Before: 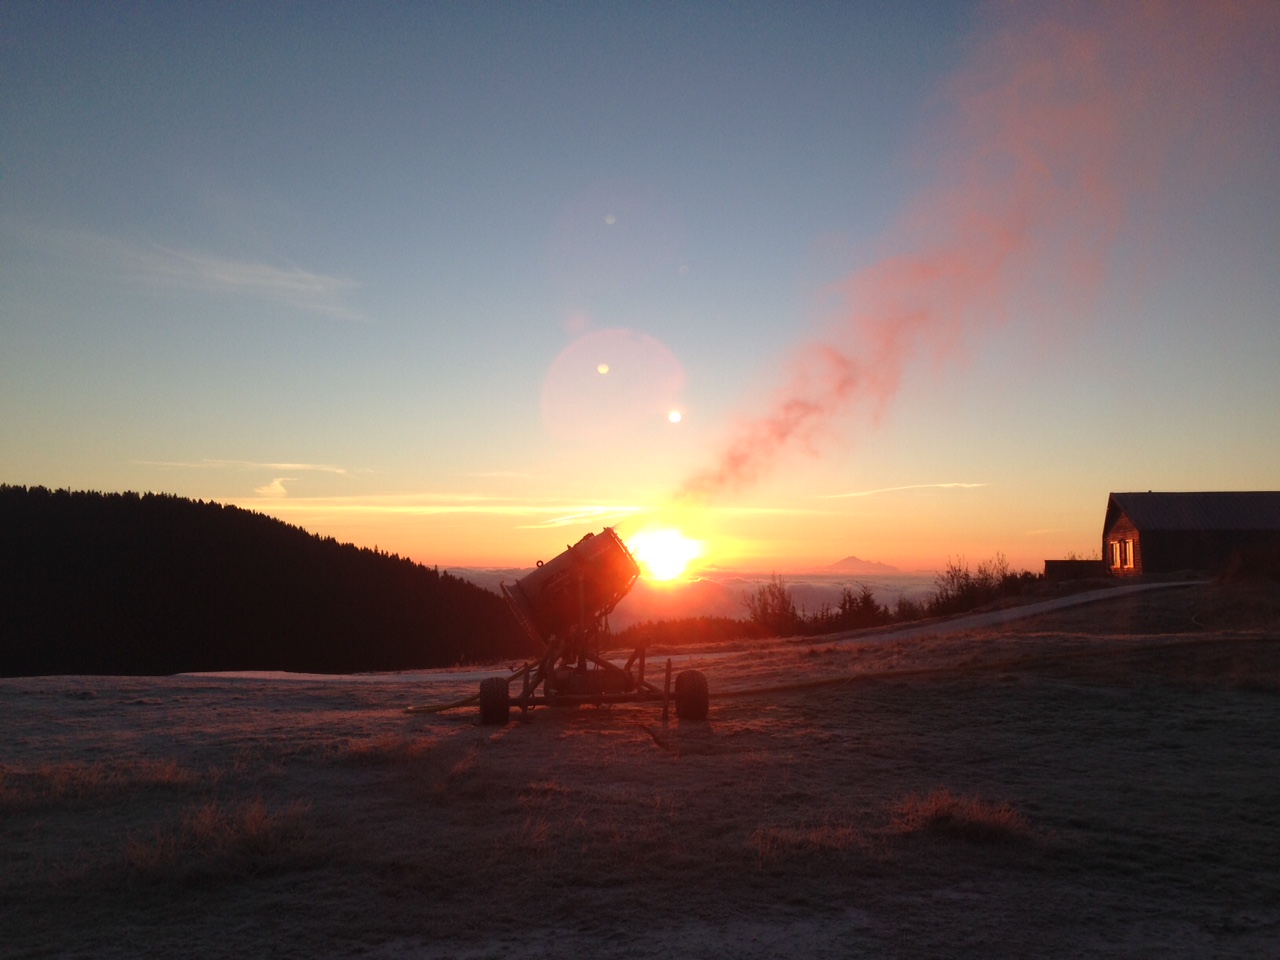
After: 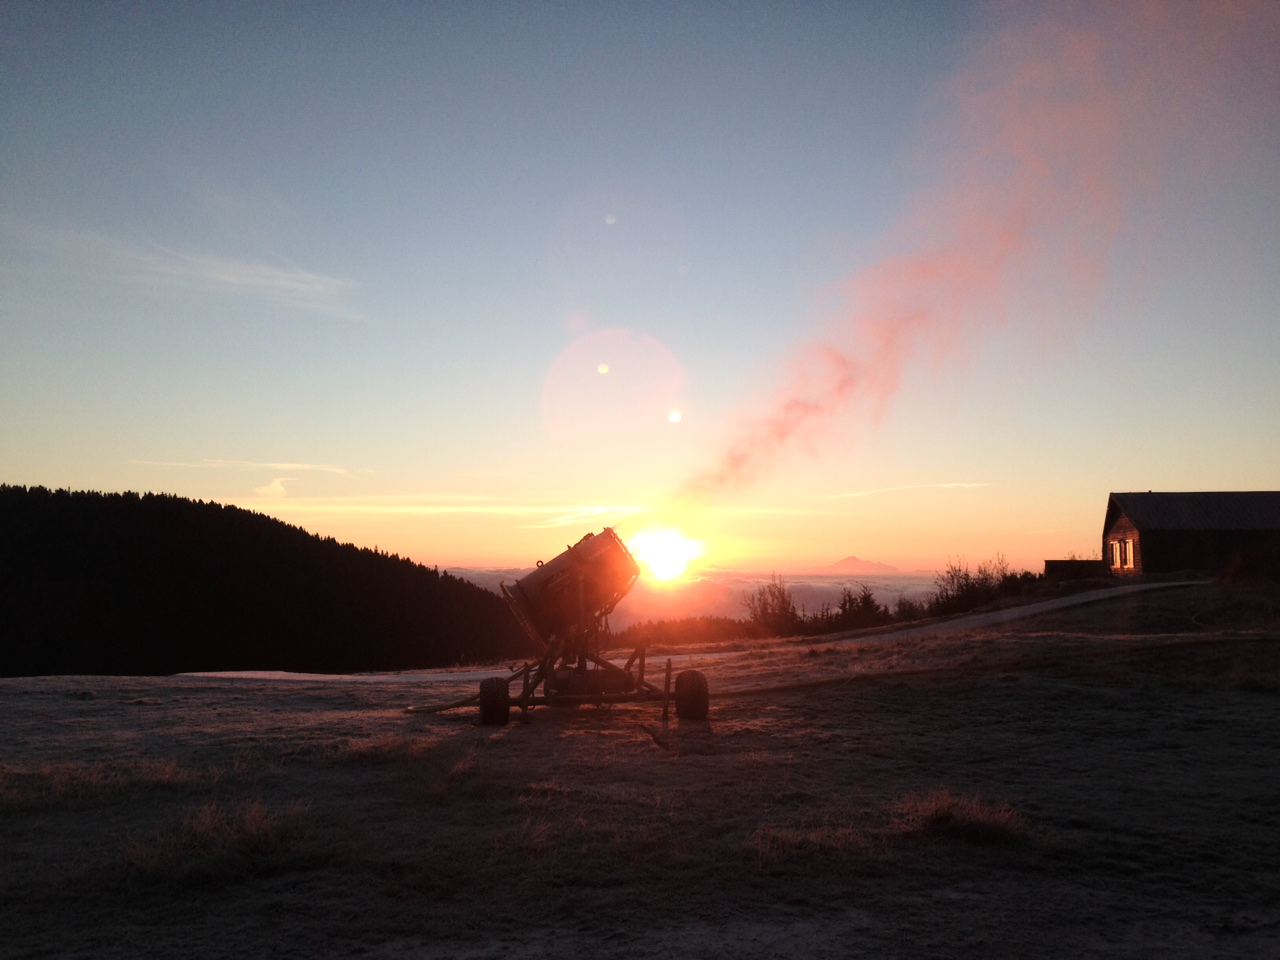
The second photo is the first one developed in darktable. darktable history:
tone curve: curves: ch0 [(0, 0) (0.004, 0.001) (0.133, 0.112) (0.325, 0.362) (0.832, 0.893) (1, 1)], color space Lab, linked channels, preserve colors none
contrast brightness saturation: contrast 0.06, brightness -0.01, saturation -0.23
